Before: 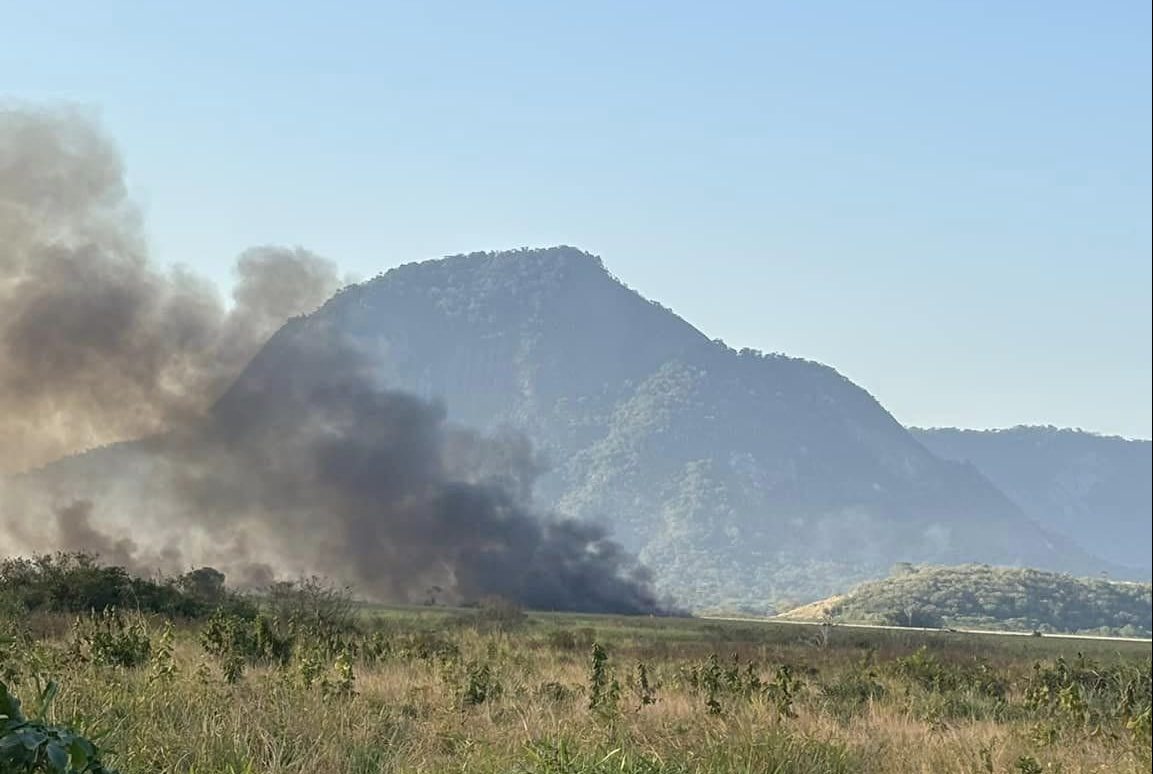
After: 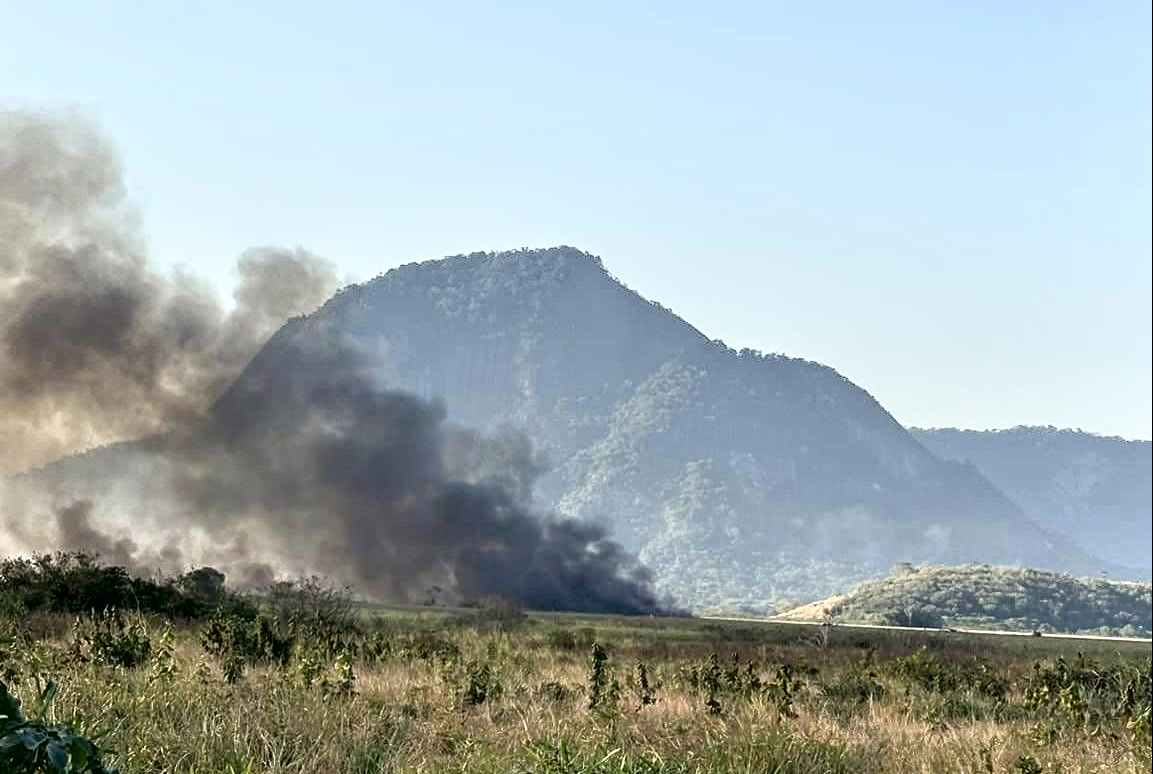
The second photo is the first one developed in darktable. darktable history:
shadows and highlights: shadows -62.03, white point adjustment -5.33, highlights 61.49
contrast equalizer: y [[0.6 ×6], [0.55 ×6], [0 ×6], [0 ×6], [0 ×6]]
